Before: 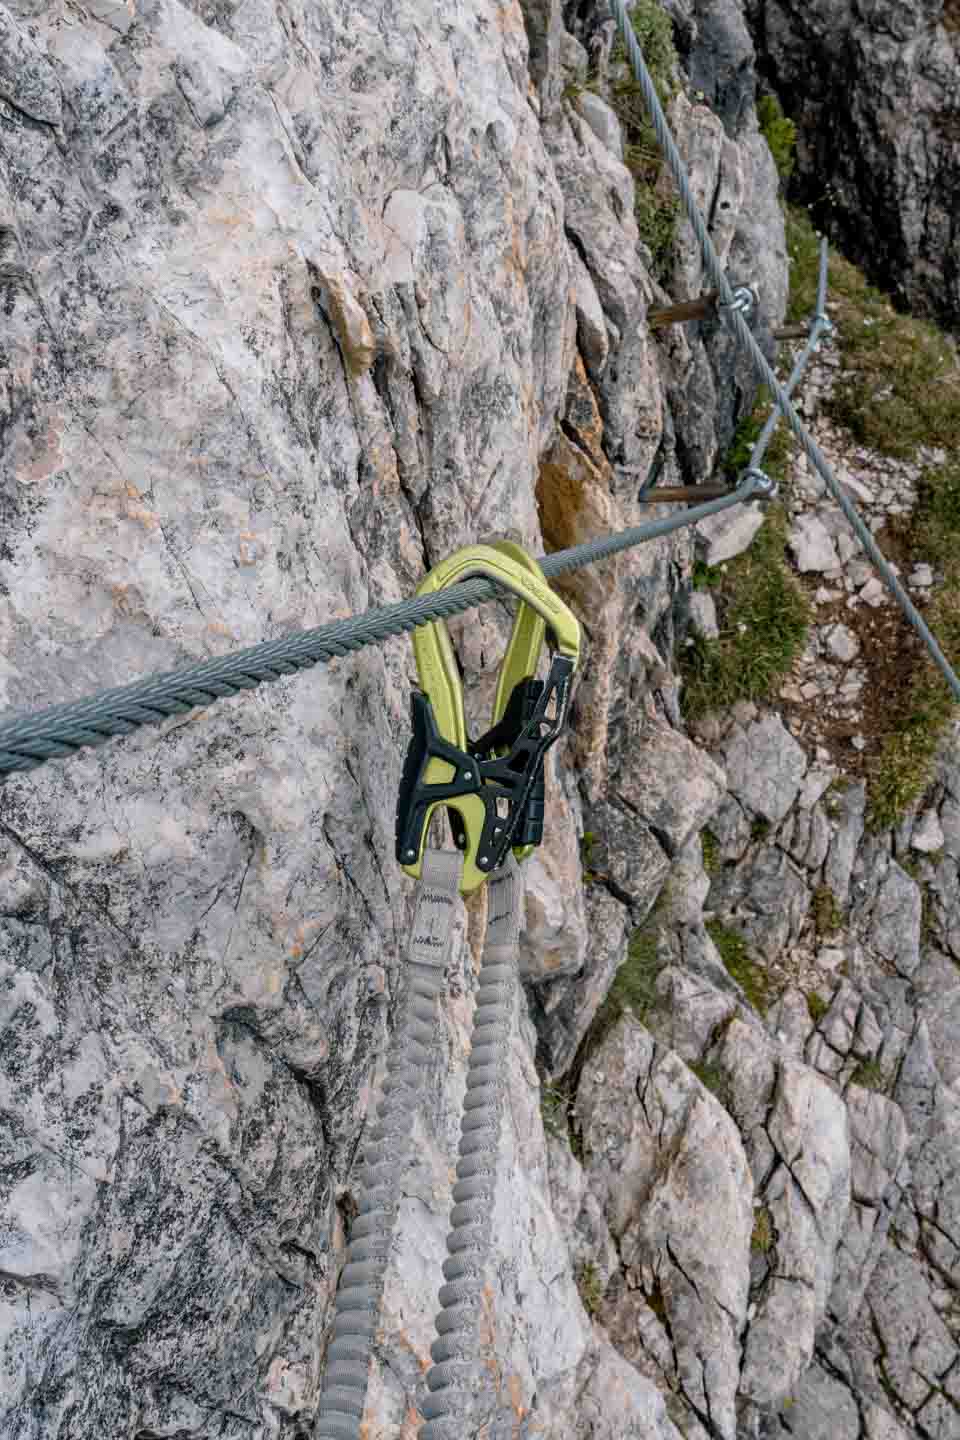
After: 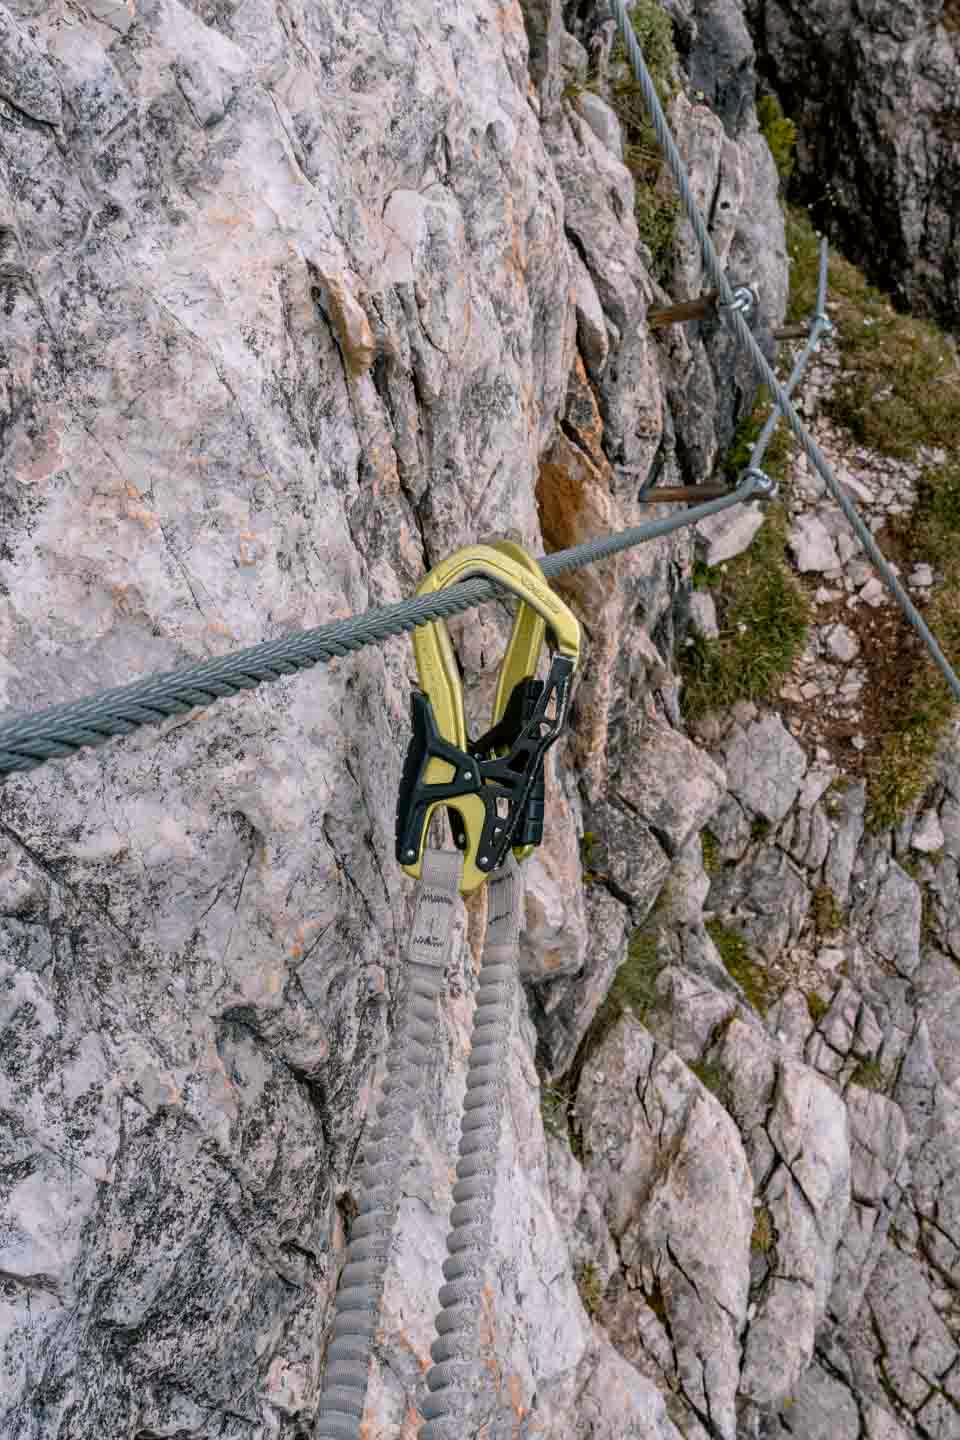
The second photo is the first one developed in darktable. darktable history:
color zones: curves: ch1 [(0.309, 0.524) (0.41, 0.329) (0.508, 0.509)]; ch2 [(0.25, 0.457) (0.75, 0.5)]
color correction: highlights a* 3.12, highlights b* -1.55, shadows a* -0.101, shadows b* 2.52, saturation 0.98
